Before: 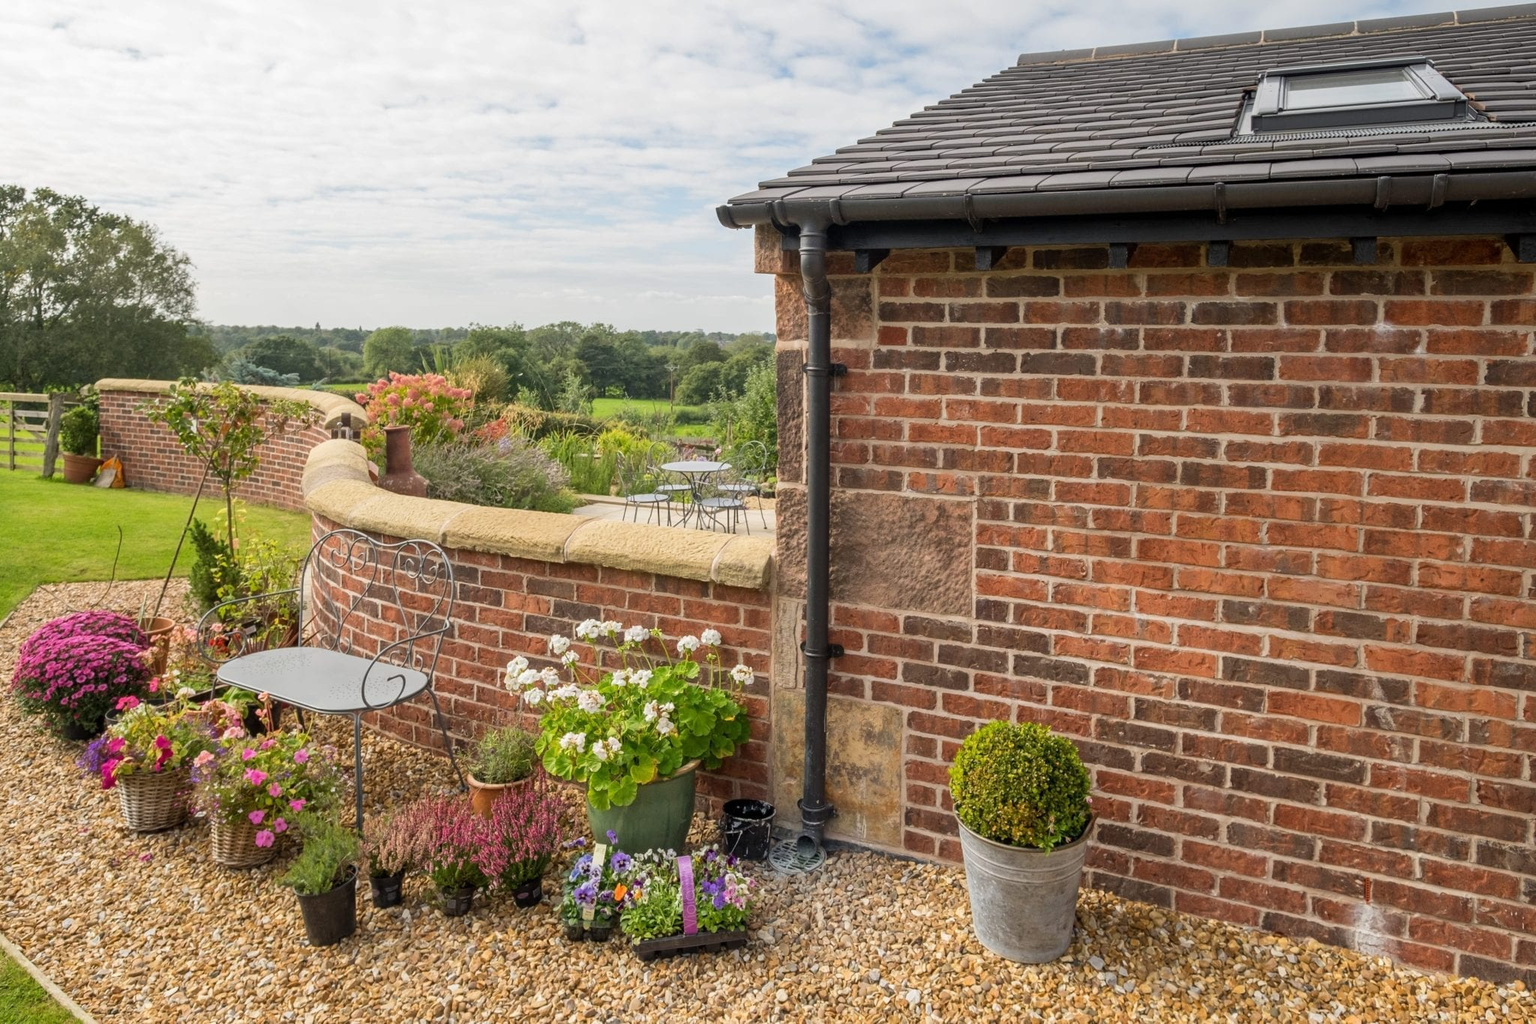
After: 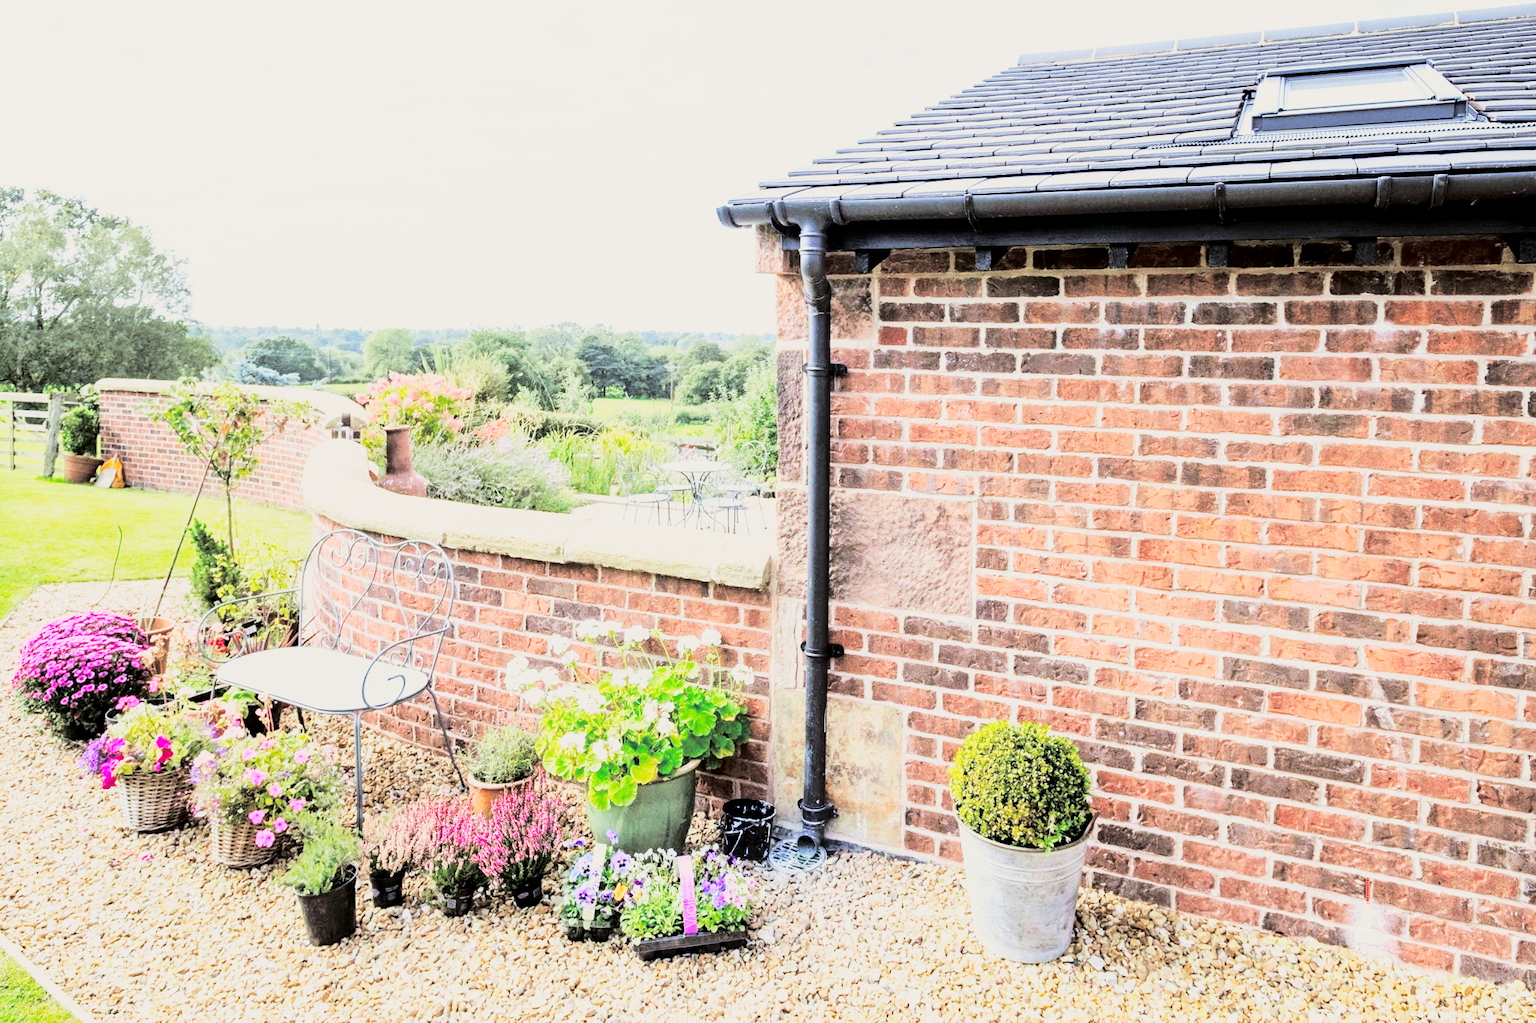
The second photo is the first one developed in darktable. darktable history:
tone curve: curves: ch0 [(0, 0) (0.049, 0.01) (0.154, 0.081) (0.491, 0.56) (0.739, 0.794) (0.992, 0.937)]; ch1 [(0, 0) (0.172, 0.123) (0.317, 0.272) (0.401, 0.422) (0.499, 0.497) (0.531, 0.54) (0.615, 0.603) (0.741, 0.783) (1, 1)]; ch2 [(0, 0) (0.411, 0.424) (0.462, 0.483) (0.544, 0.56) (0.686, 0.638) (1, 1)], color space Lab, independent channels, preserve colors none
base curve: curves: ch0 [(0, 0) (0.007, 0.004) (0.027, 0.03) (0.046, 0.07) (0.207, 0.54) (0.442, 0.872) (0.673, 0.972) (1, 1)], preserve colors none
split-toning: shadows › hue 36°, shadows › saturation 0.05, highlights › hue 10.8°, highlights › saturation 0.15, compress 40%
white balance: red 0.871, blue 1.249
exposure: exposure 0.6 EV, compensate highlight preservation false
